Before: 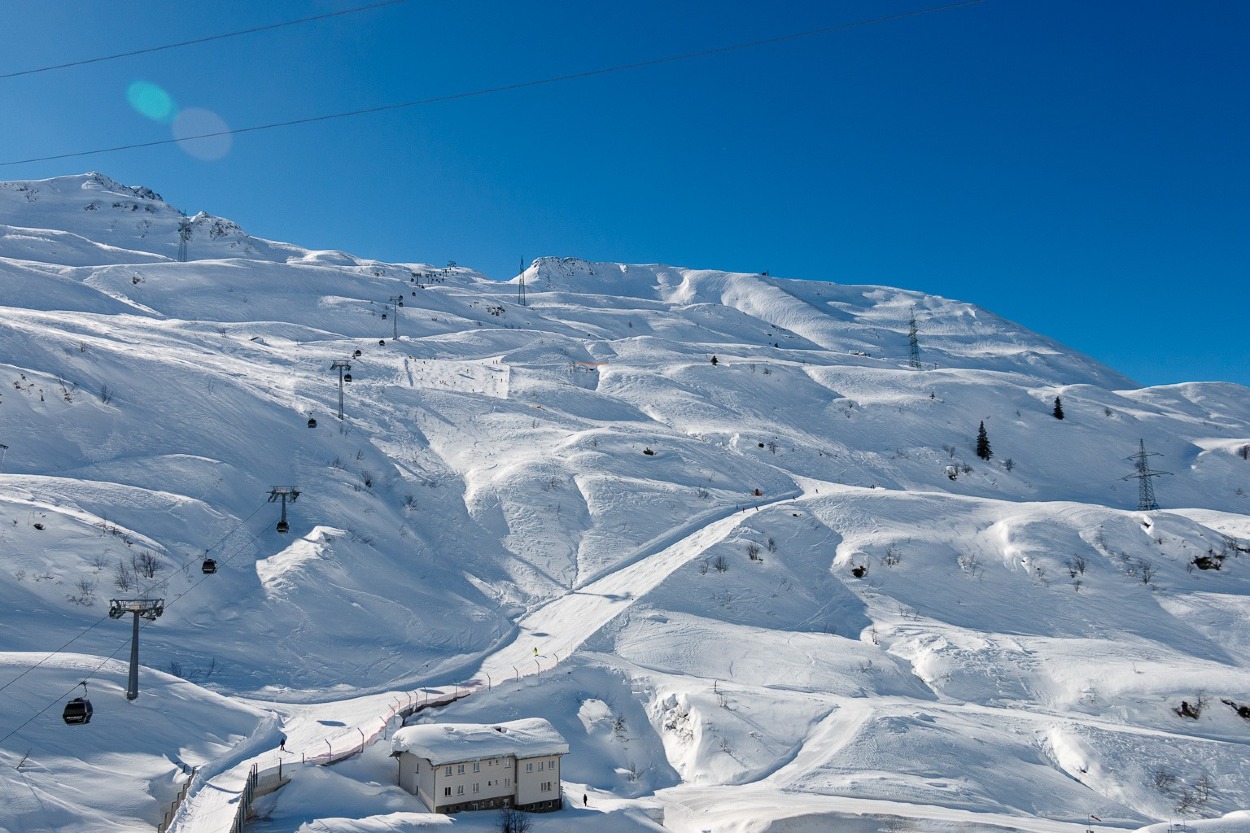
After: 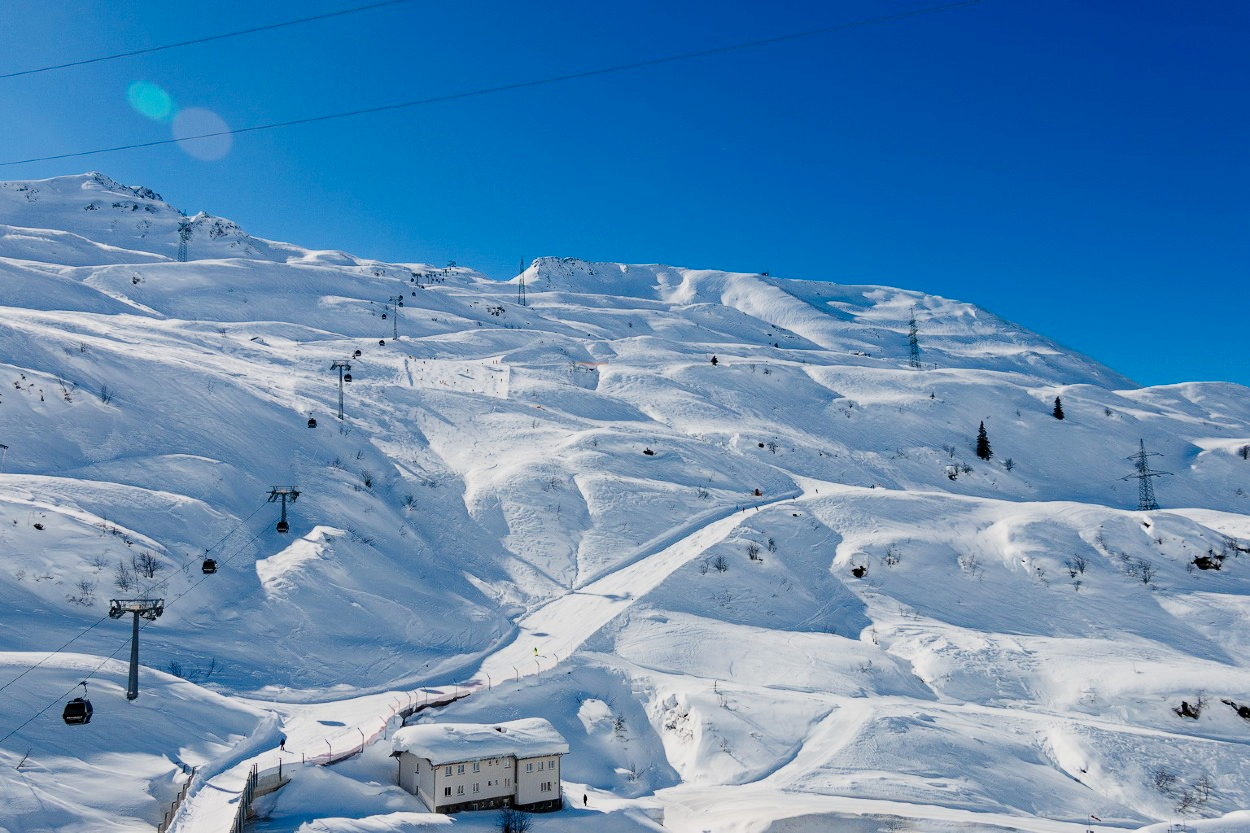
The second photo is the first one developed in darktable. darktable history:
exposure: exposure 0.648 EV, compensate highlight preservation false
color zones: curves: ch0 [(0, 0.558) (0.143, 0.559) (0.286, 0.529) (0.429, 0.505) (0.571, 0.5) (0.714, 0.5) (0.857, 0.5) (1, 0.558)]; ch1 [(0, 0.469) (0.01, 0.469) (0.12, 0.446) (0.248, 0.469) (0.5, 0.5) (0.748, 0.5) (0.99, 0.469) (1, 0.469)]
contrast brightness saturation: contrast 0.12, brightness -0.12, saturation 0.2
filmic rgb: black relative exposure -7.65 EV, white relative exposure 4.56 EV, hardness 3.61
